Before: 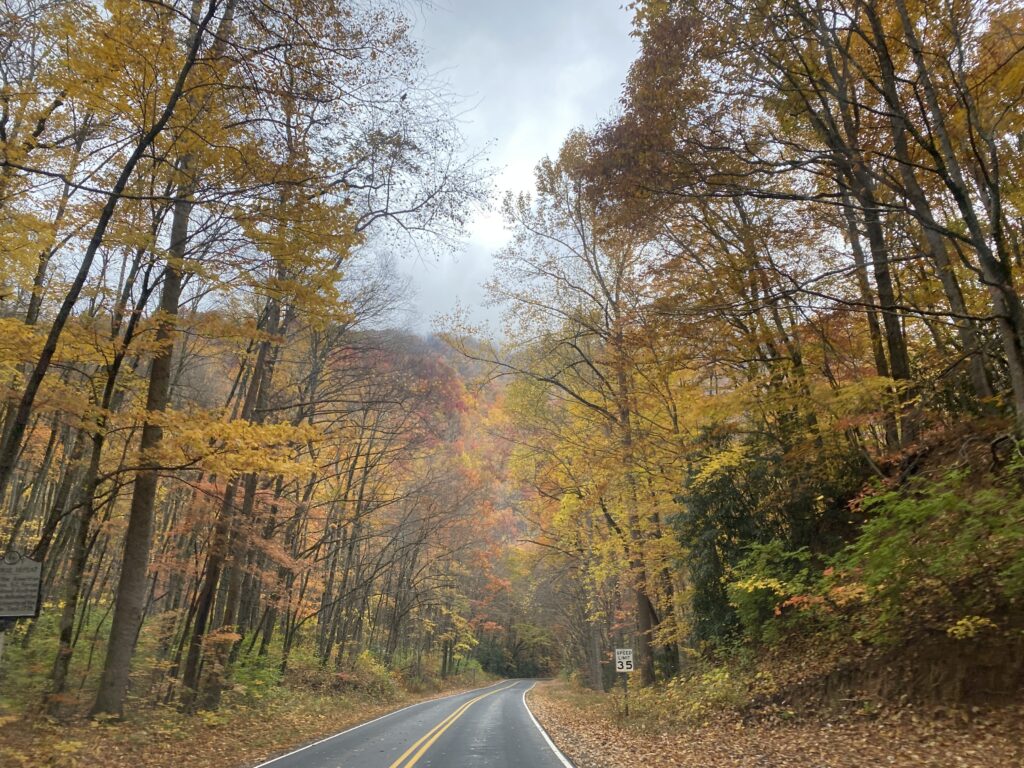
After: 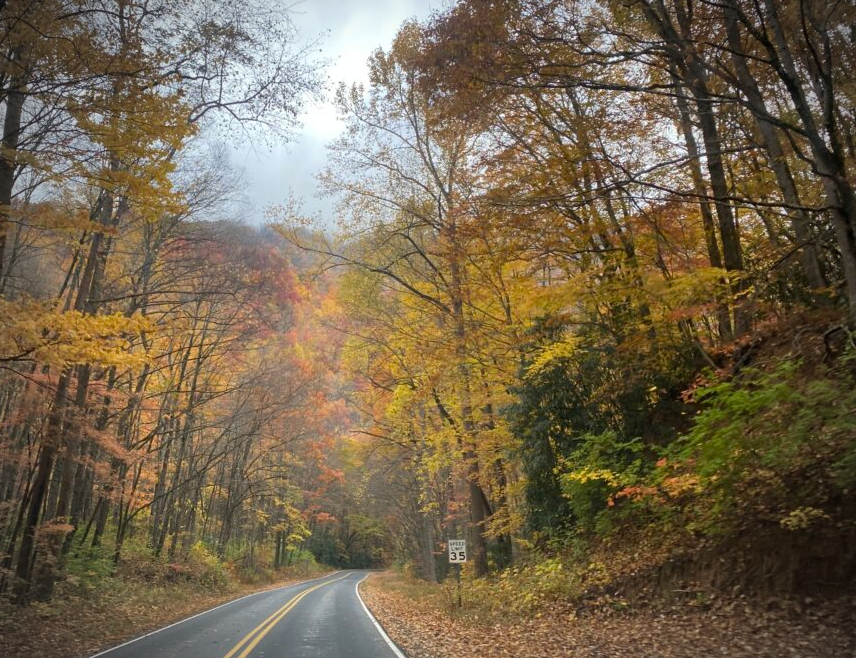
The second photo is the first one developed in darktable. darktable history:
crop: left 16.315%, top 14.246%
vignetting: fall-off start 75%, brightness -0.692, width/height ratio 1.084
